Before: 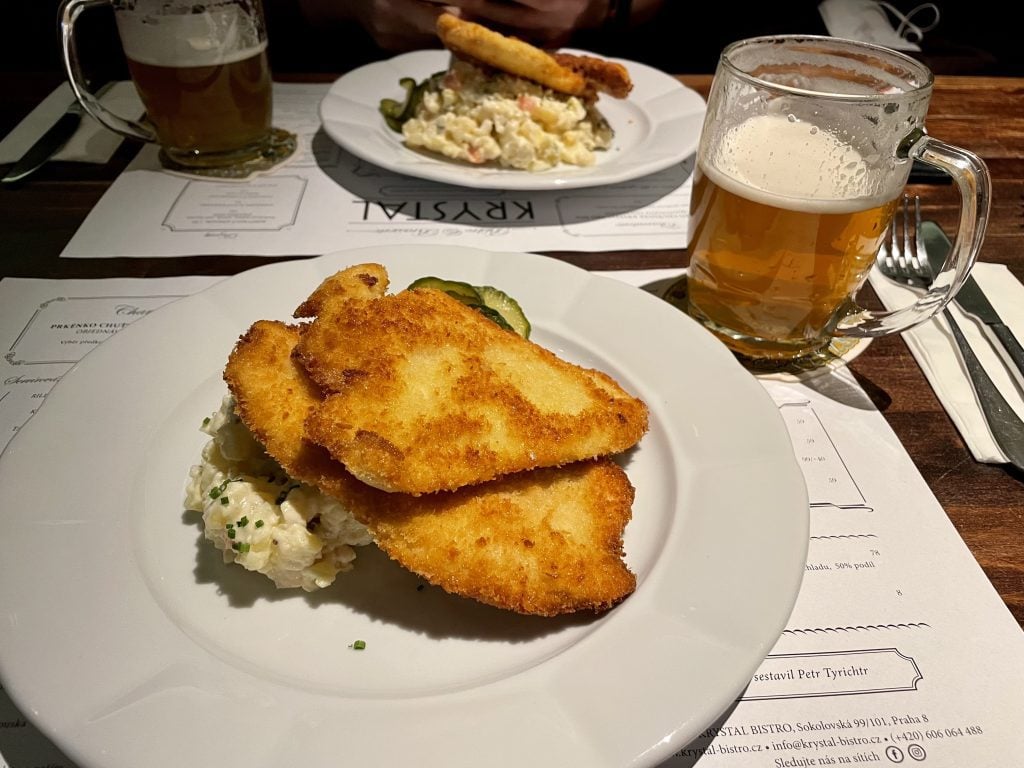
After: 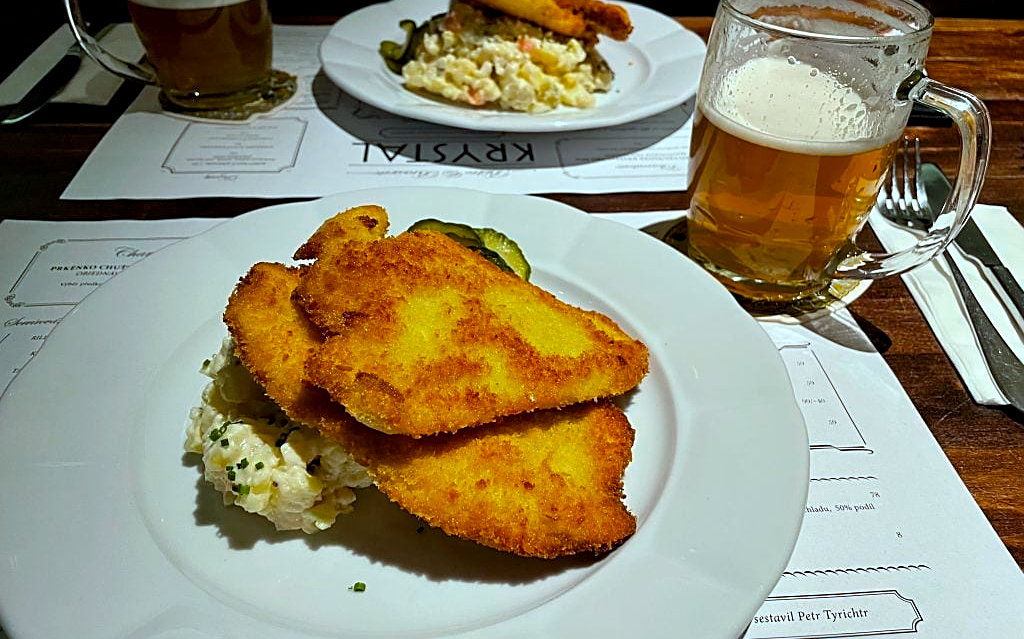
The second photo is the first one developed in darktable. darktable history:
color correction: highlights a* -11.71, highlights b* -15.58
base curve: exposure shift 0, preserve colors none
sharpen: on, module defaults
crop: top 7.625%, bottom 8.027%
color balance rgb: perceptual saturation grading › global saturation 20%, global vibrance 20%
contrast equalizer: octaves 7, y [[0.6 ×6], [0.55 ×6], [0 ×6], [0 ×6], [0 ×6]], mix 0.3
vibrance: vibrance 100%
